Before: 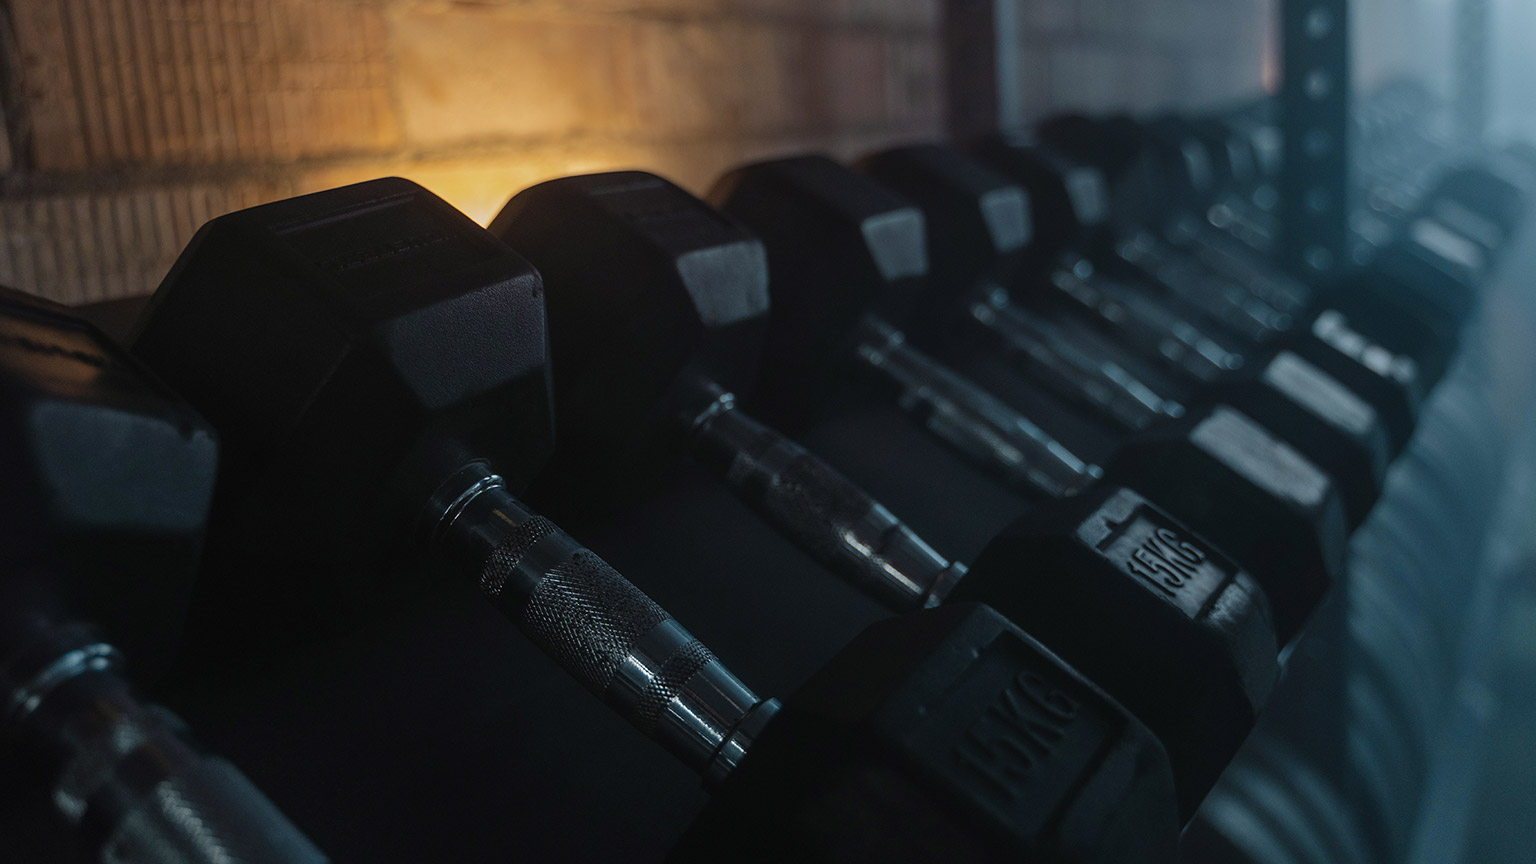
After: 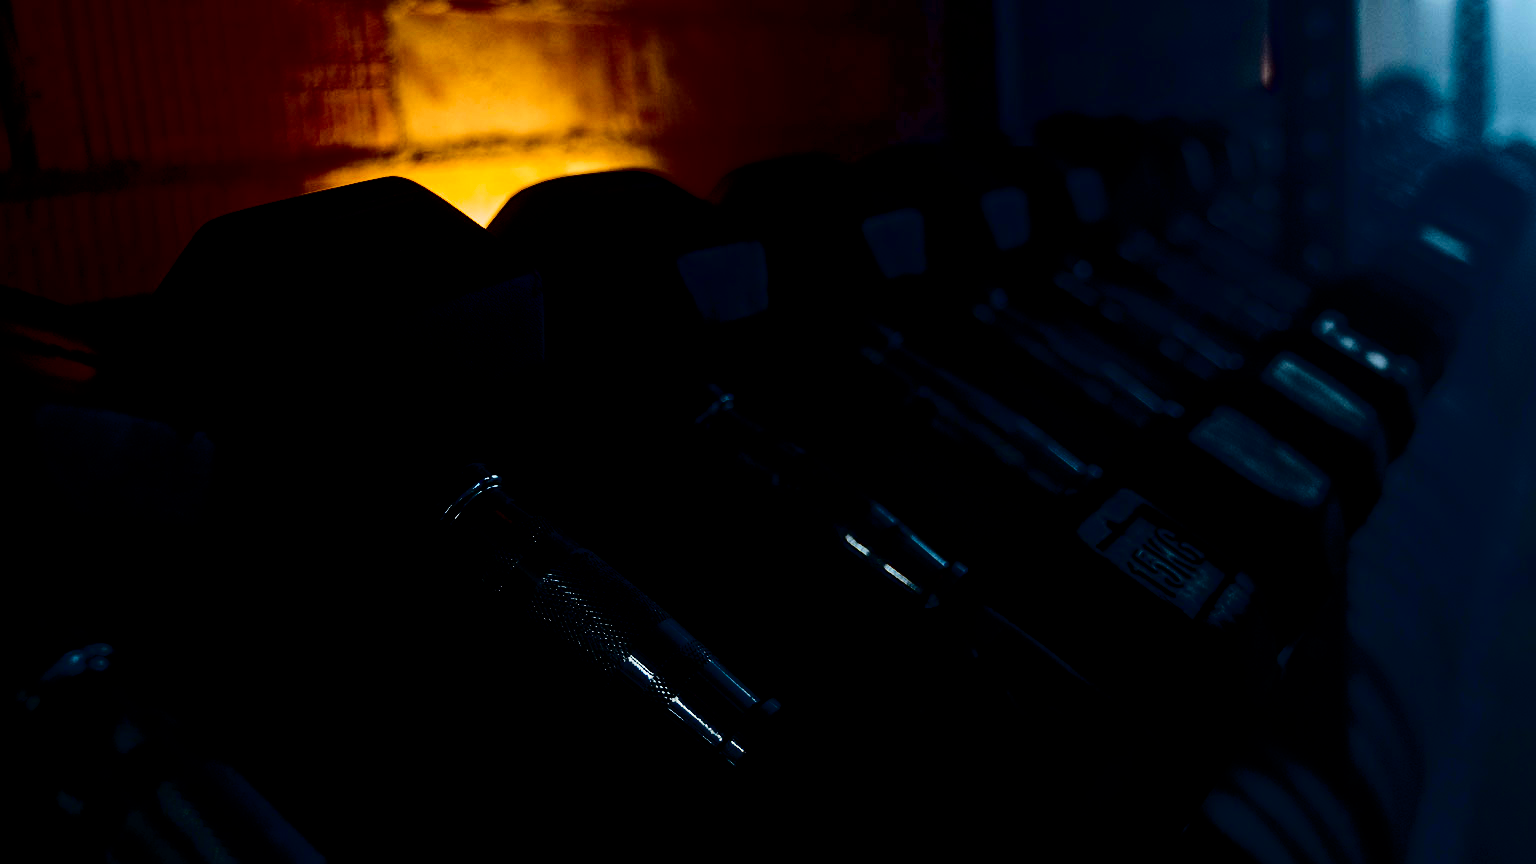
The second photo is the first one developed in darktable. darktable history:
filmic rgb: black relative exposure -3.86 EV, white relative exposure 3.48 EV, hardness 2.63, contrast 1.103
contrast brightness saturation: contrast 0.77, brightness -1, saturation 1
